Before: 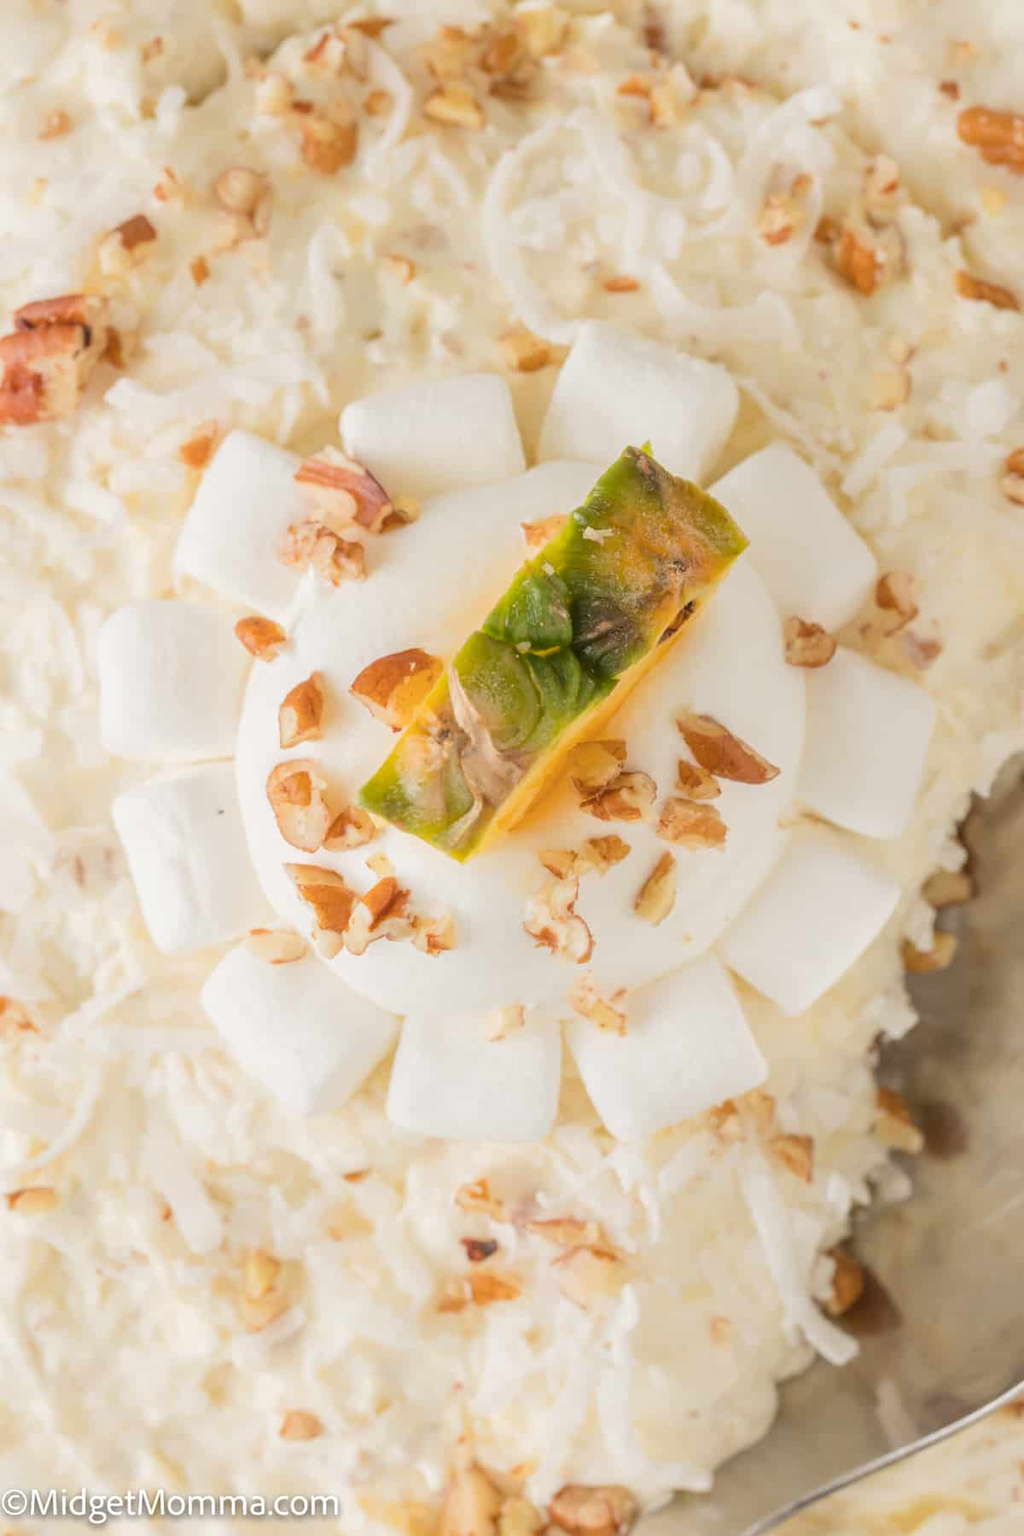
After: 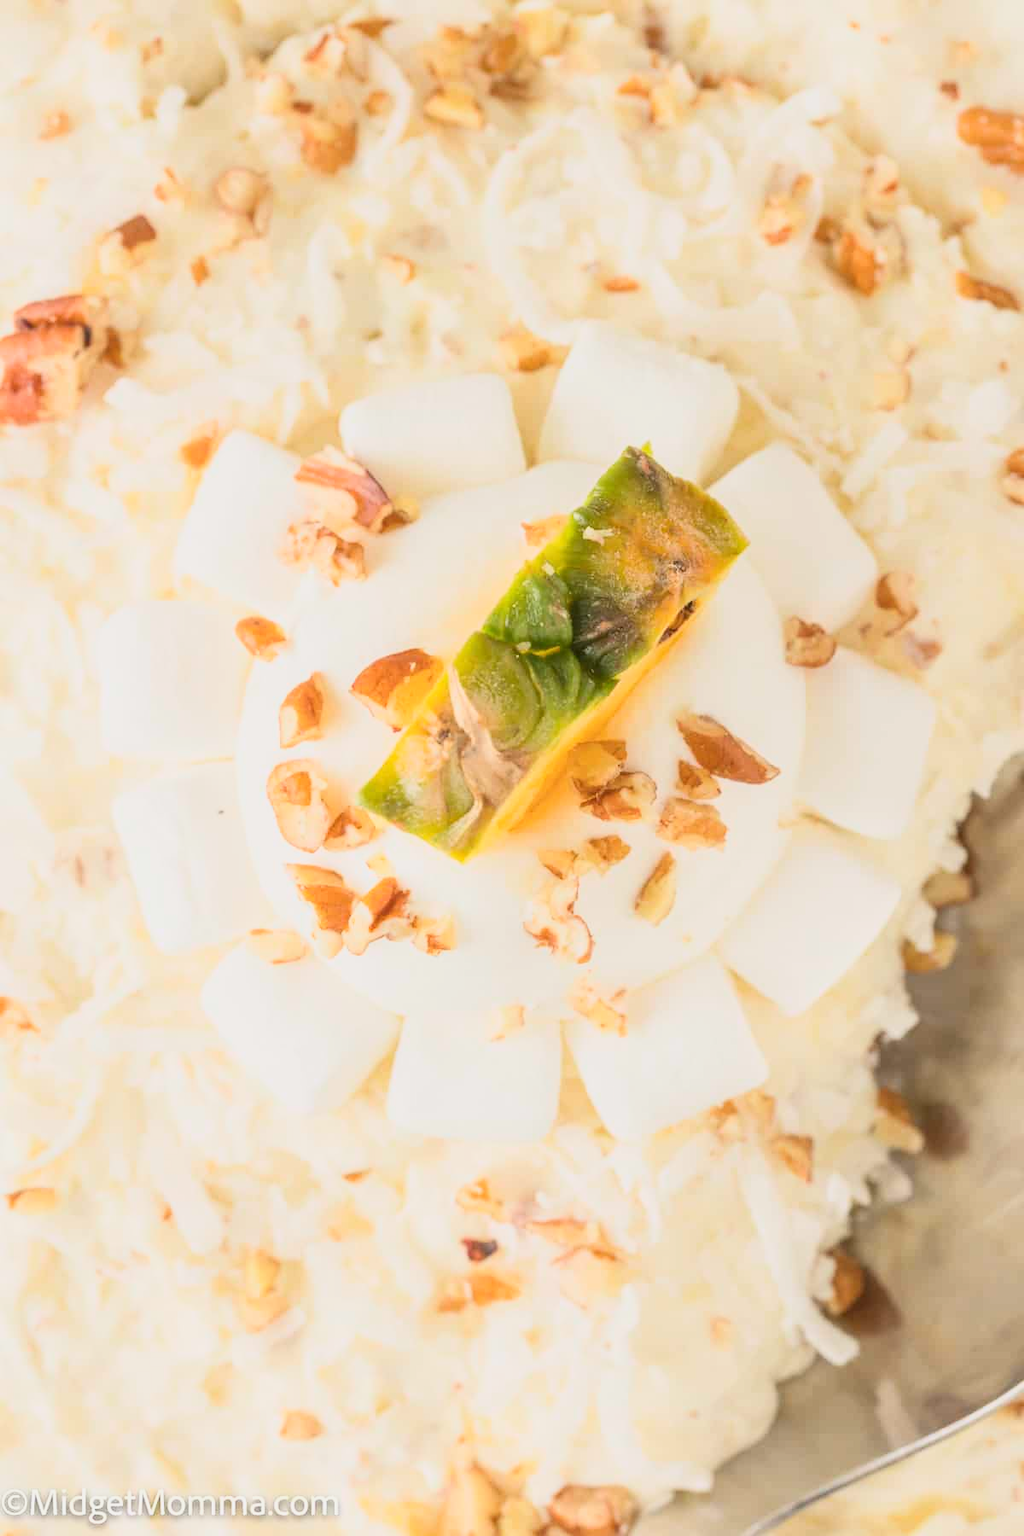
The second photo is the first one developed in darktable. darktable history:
base curve: curves: ch0 [(0, 0) (0.088, 0.125) (0.176, 0.251) (0.354, 0.501) (0.613, 0.749) (1, 0.877)]
